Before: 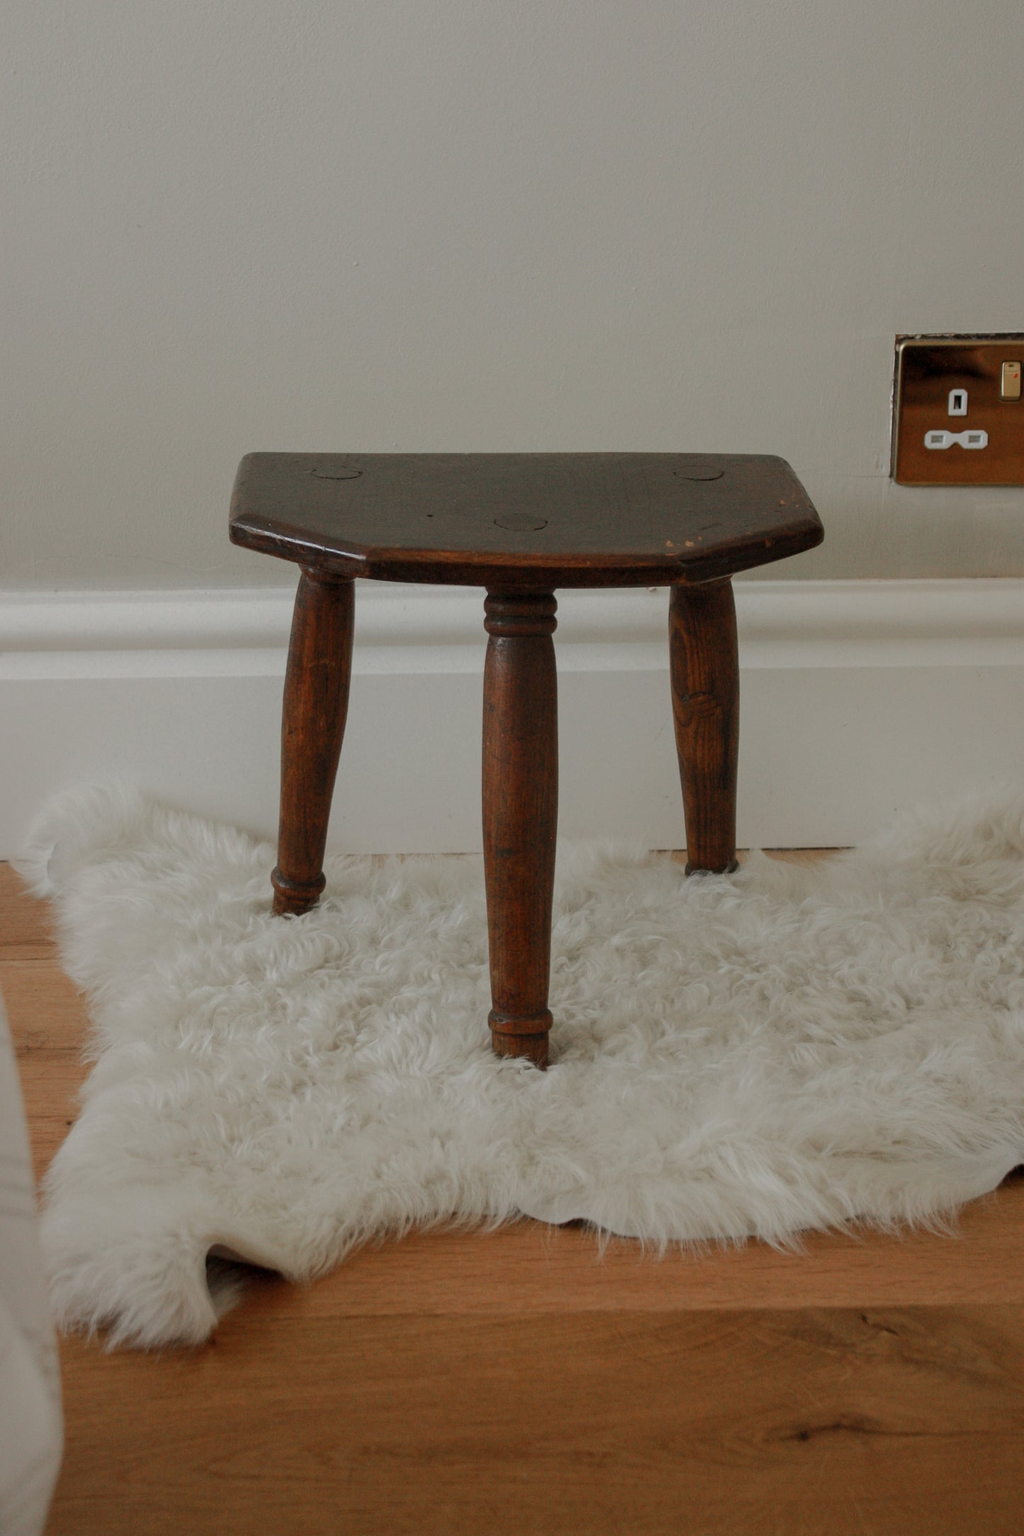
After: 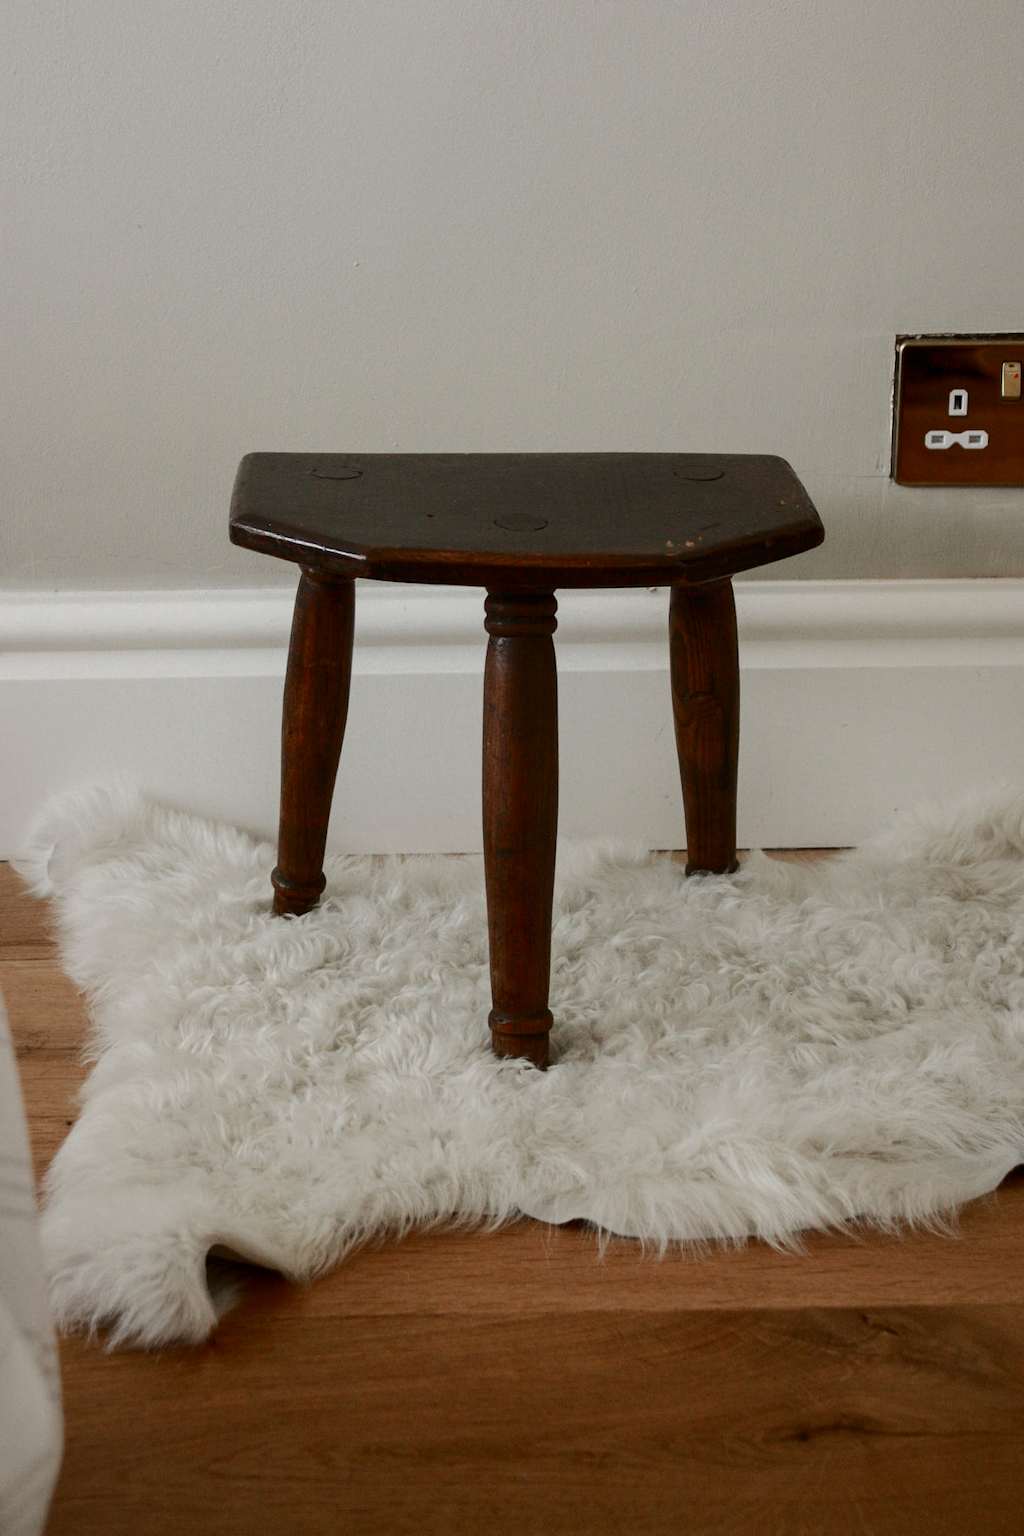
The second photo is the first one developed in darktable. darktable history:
contrast brightness saturation: contrast 0.287
